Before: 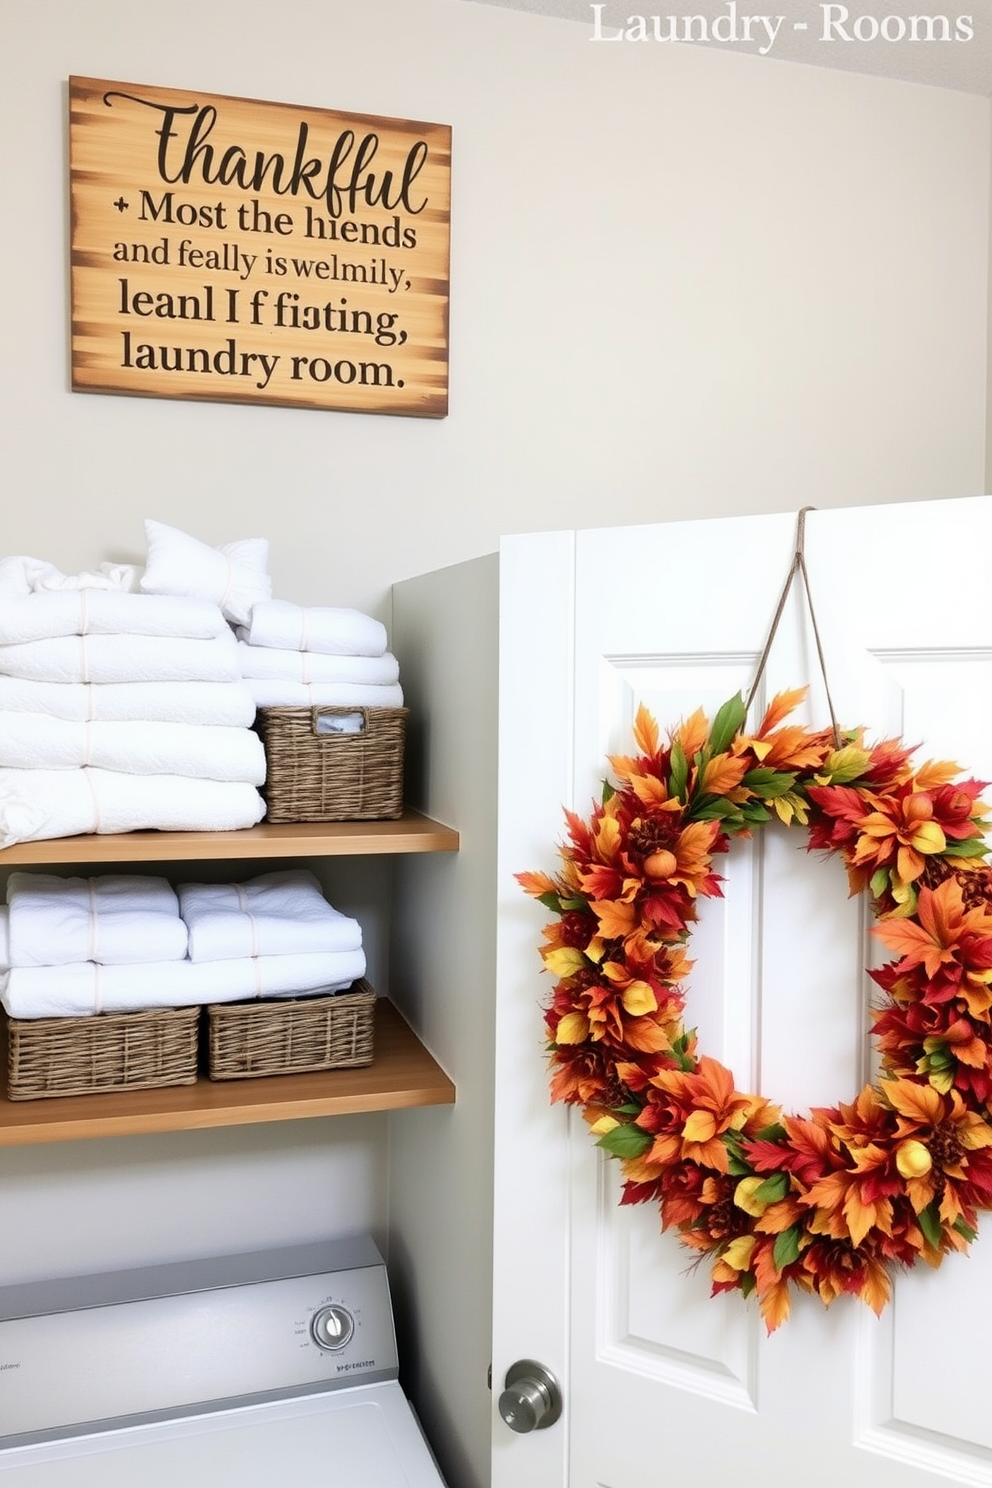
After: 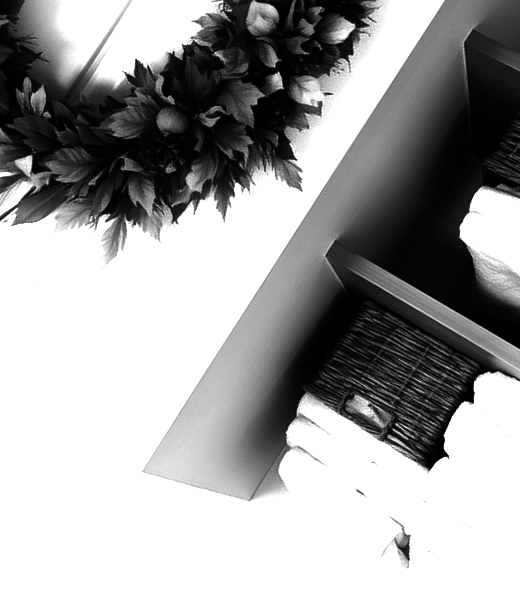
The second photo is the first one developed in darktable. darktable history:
contrast brightness saturation: contrast 0.016, brightness -0.995, saturation -0.99
crop and rotate: angle 147.71°, left 9.118%, top 15.61%, right 4.544%, bottom 16.94%
color balance rgb: linear chroma grading › global chroma 49.62%, perceptual saturation grading › global saturation 19.886%, perceptual brilliance grading › global brilliance -4.207%, perceptual brilliance grading › highlights 24.297%, perceptual brilliance grading › mid-tones 7.243%, perceptual brilliance grading › shadows -4.761%
contrast equalizer: octaves 7, y [[0.439, 0.44, 0.442, 0.457, 0.493, 0.498], [0.5 ×6], [0.5 ×6], [0 ×6], [0 ×6]]
